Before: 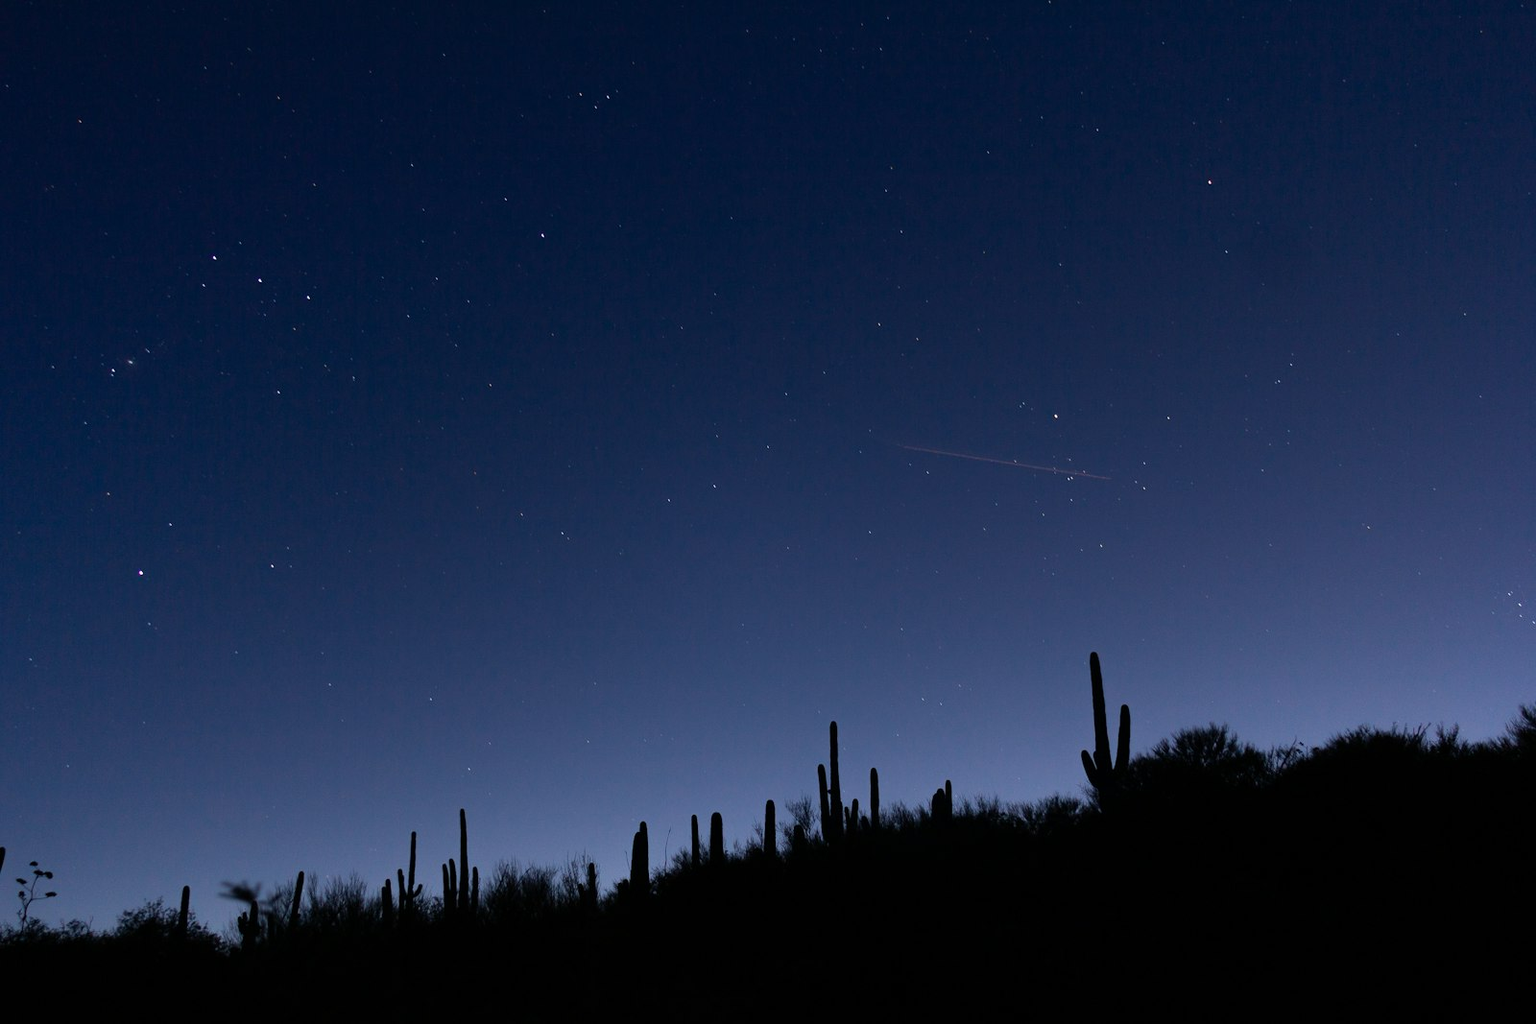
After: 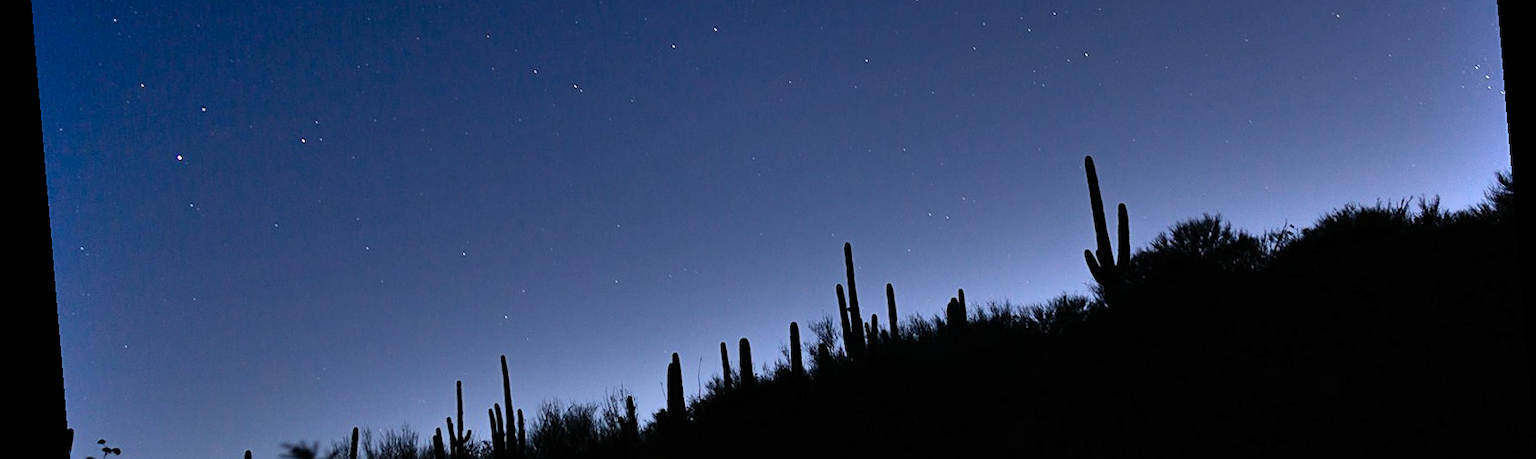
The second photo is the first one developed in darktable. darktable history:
shadows and highlights: low approximation 0.01, soften with gaussian
sharpen: on, module defaults
rotate and perspective: rotation -4.86°, automatic cropping off
crop: top 45.551%, bottom 12.262%
